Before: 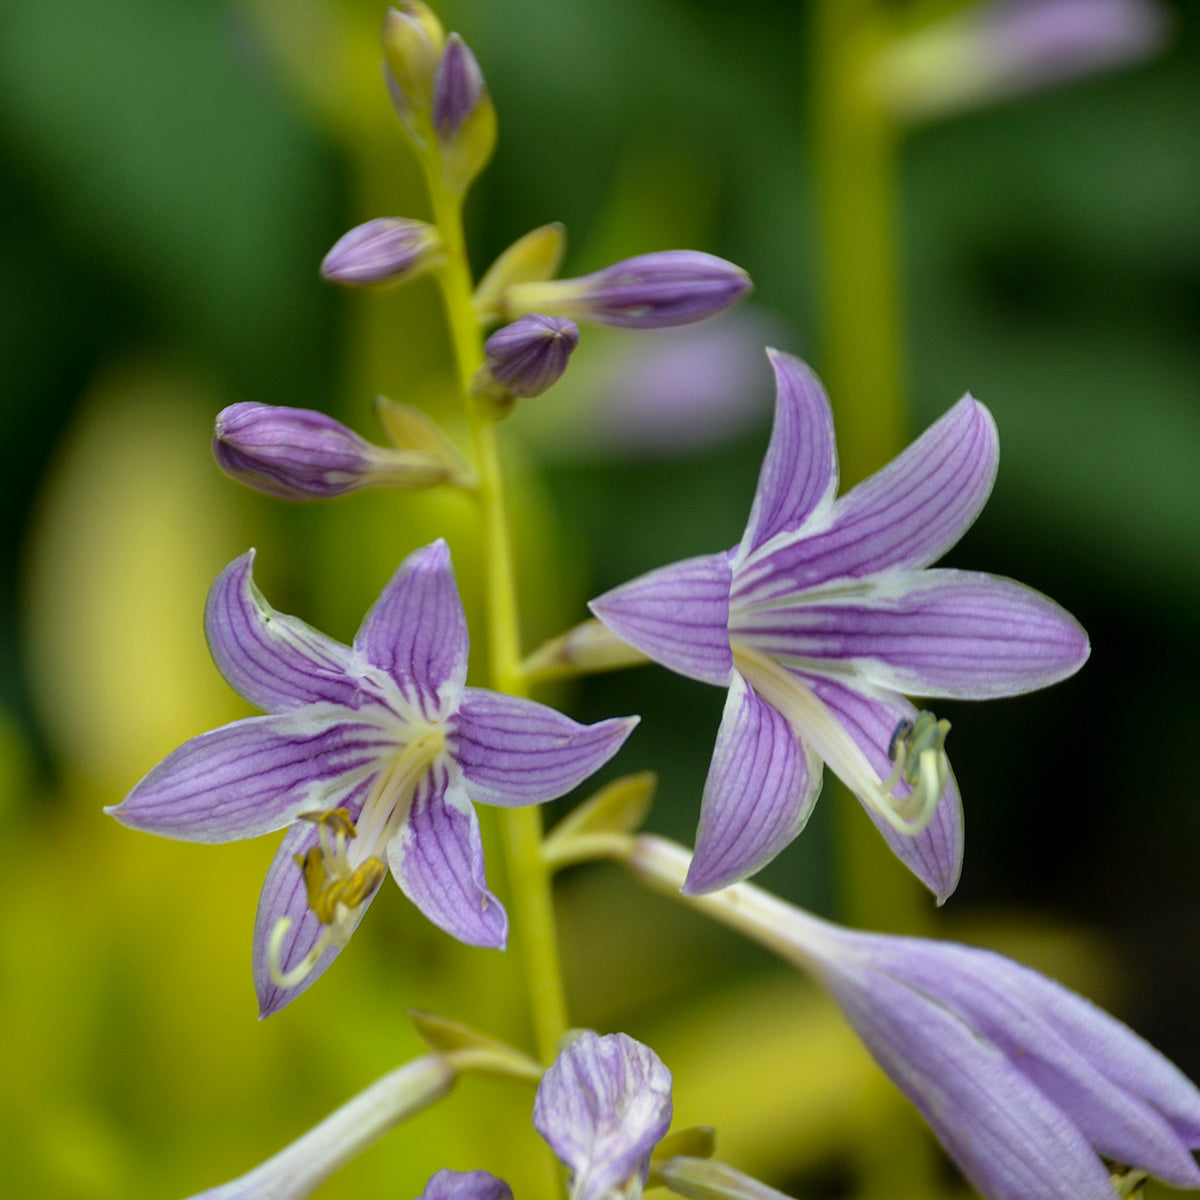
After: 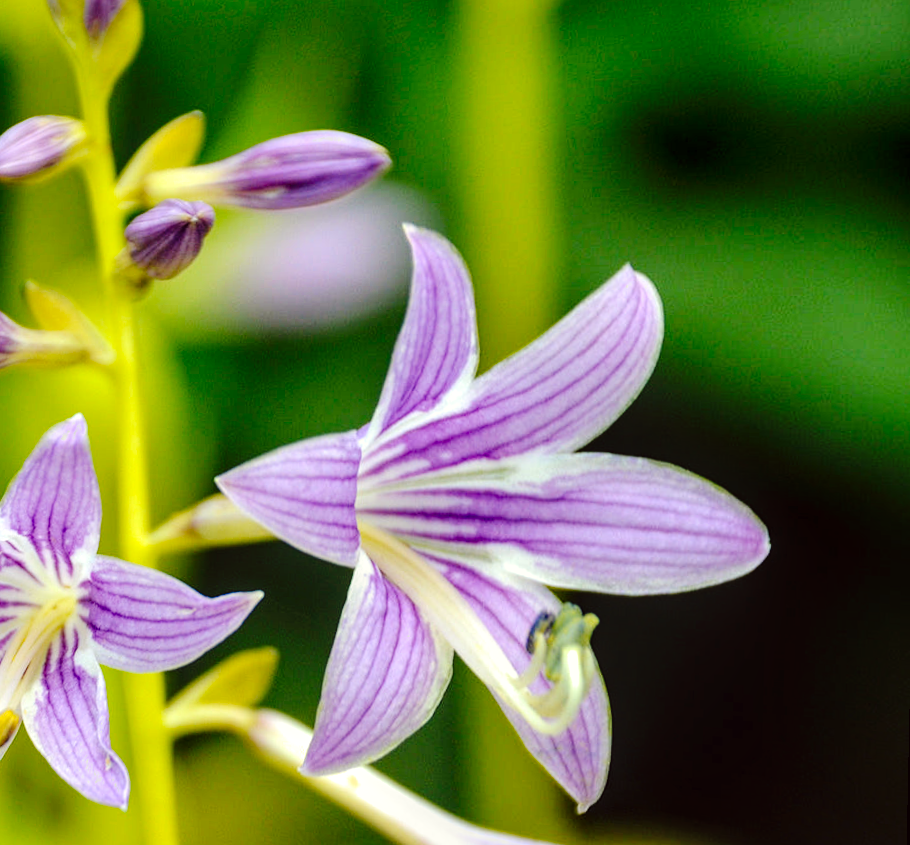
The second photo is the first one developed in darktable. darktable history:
local contrast: on, module defaults
filmic rgb: black relative exposure -15 EV, white relative exposure 3 EV, threshold 6 EV, target black luminance 0%, hardness 9.27, latitude 99%, contrast 0.912, shadows ↔ highlights balance 0.505%, add noise in highlights 0, color science v3 (2019), use custom middle-gray values true, iterations of high-quality reconstruction 0, contrast in highlights soft, enable highlight reconstruction true
crop: left 23.095%, top 5.827%, bottom 11.854%
exposure: black level correction 0.001, exposure 1.129 EV, compensate exposure bias true, compensate highlight preservation false
rotate and perspective: rotation 1.69°, lens shift (vertical) -0.023, lens shift (horizontal) -0.291, crop left 0.025, crop right 0.988, crop top 0.092, crop bottom 0.842
tone curve: curves: ch0 [(0, 0) (0.003, 0.007) (0.011, 0.009) (0.025, 0.014) (0.044, 0.022) (0.069, 0.029) (0.1, 0.037) (0.136, 0.052) (0.177, 0.083) (0.224, 0.121) (0.277, 0.177) (0.335, 0.258) (0.399, 0.351) (0.468, 0.454) (0.543, 0.557) (0.623, 0.654) (0.709, 0.744) (0.801, 0.825) (0.898, 0.909) (1, 1)], preserve colors none
color correction: highlights a* -0.95, highlights b* 4.5, shadows a* 3.55
